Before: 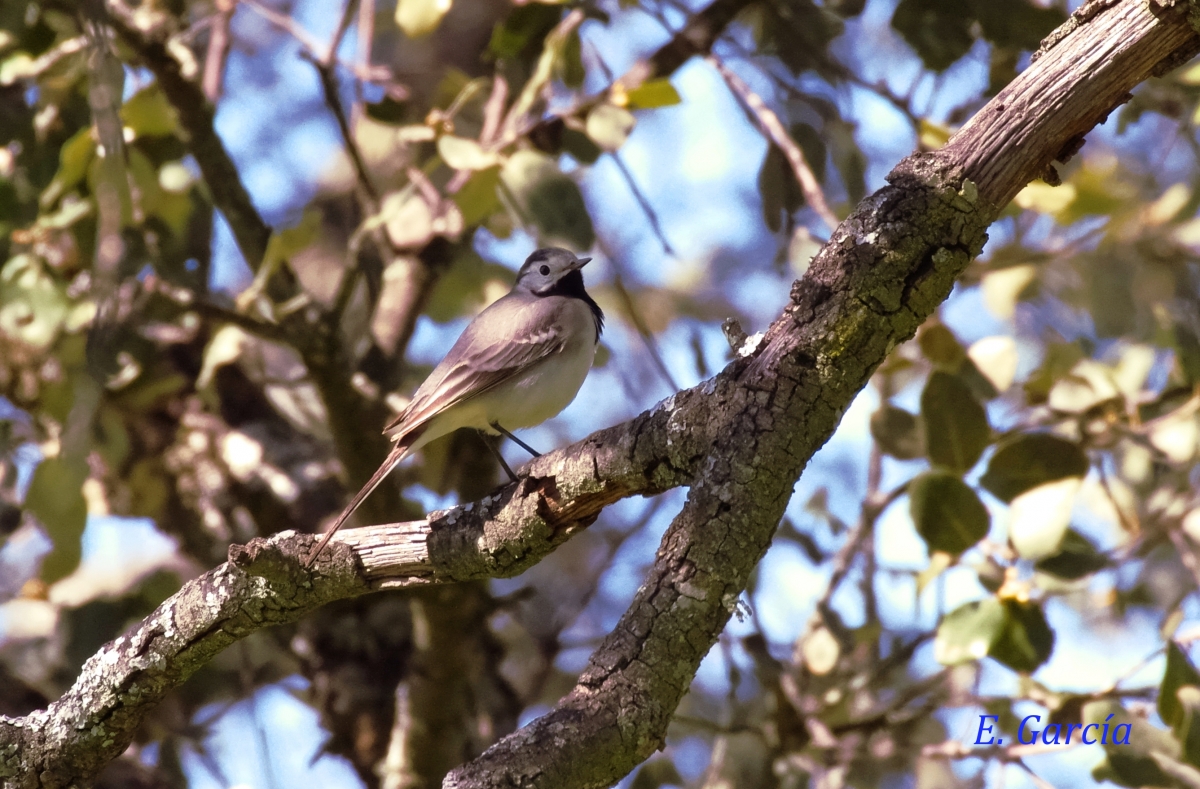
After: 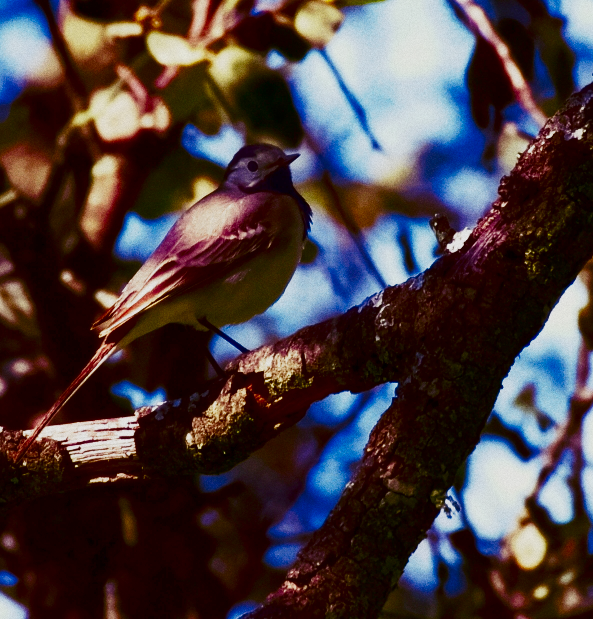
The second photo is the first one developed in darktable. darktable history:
contrast brightness saturation: brightness -1, saturation 1
crop and rotate: angle 0.02°, left 24.353%, top 13.219%, right 26.156%, bottom 8.224%
base curve: curves: ch0 [(0, 0) (0.088, 0.125) (0.176, 0.251) (0.354, 0.501) (0.613, 0.749) (1, 0.877)], preserve colors none
white balance: red 1, blue 1
tone curve: curves: ch0 [(0, 0) (0.003, 0.003) (0.011, 0.012) (0.025, 0.026) (0.044, 0.047) (0.069, 0.073) (0.1, 0.105) (0.136, 0.143) (0.177, 0.187) (0.224, 0.237) (0.277, 0.293) (0.335, 0.354) (0.399, 0.422) (0.468, 0.495) (0.543, 0.574) (0.623, 0.659) (0.709, 0.749) (0.801, 0.846) (0.898, 0.932) (1, 1)], preserve colors none
grain: on, module defaults
